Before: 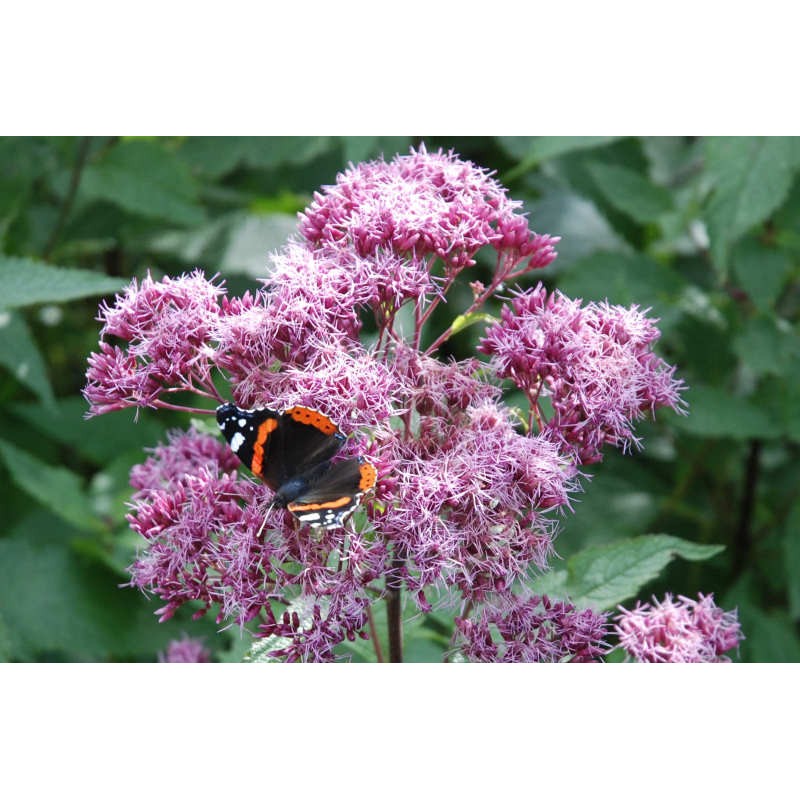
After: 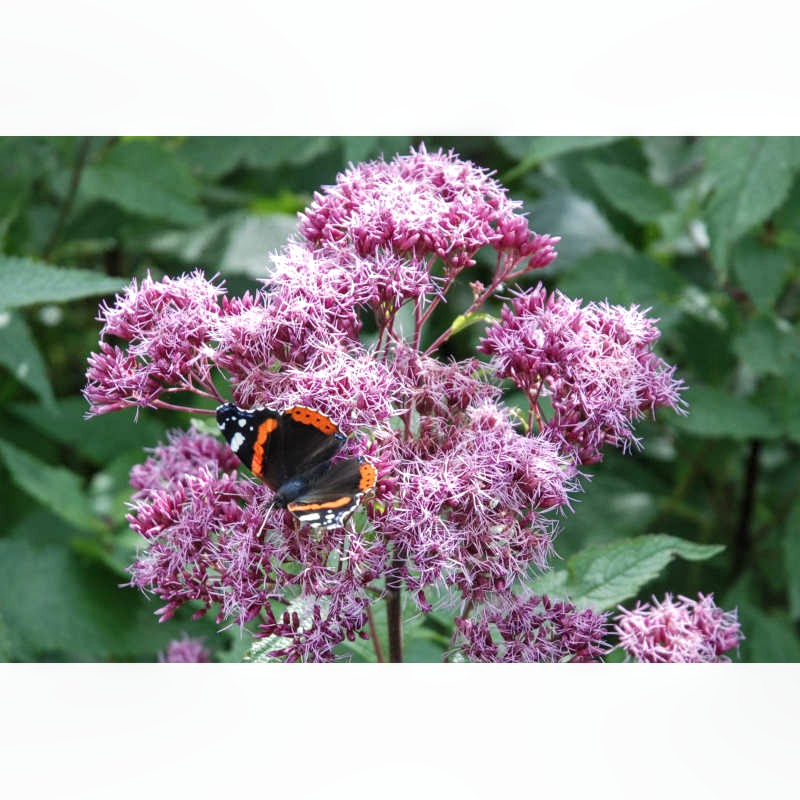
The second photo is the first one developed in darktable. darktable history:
local contrast: on, module defaults
tone equalizer: on, module defaults
color correction: highlights a* -0.182, highlights b* -0.124
